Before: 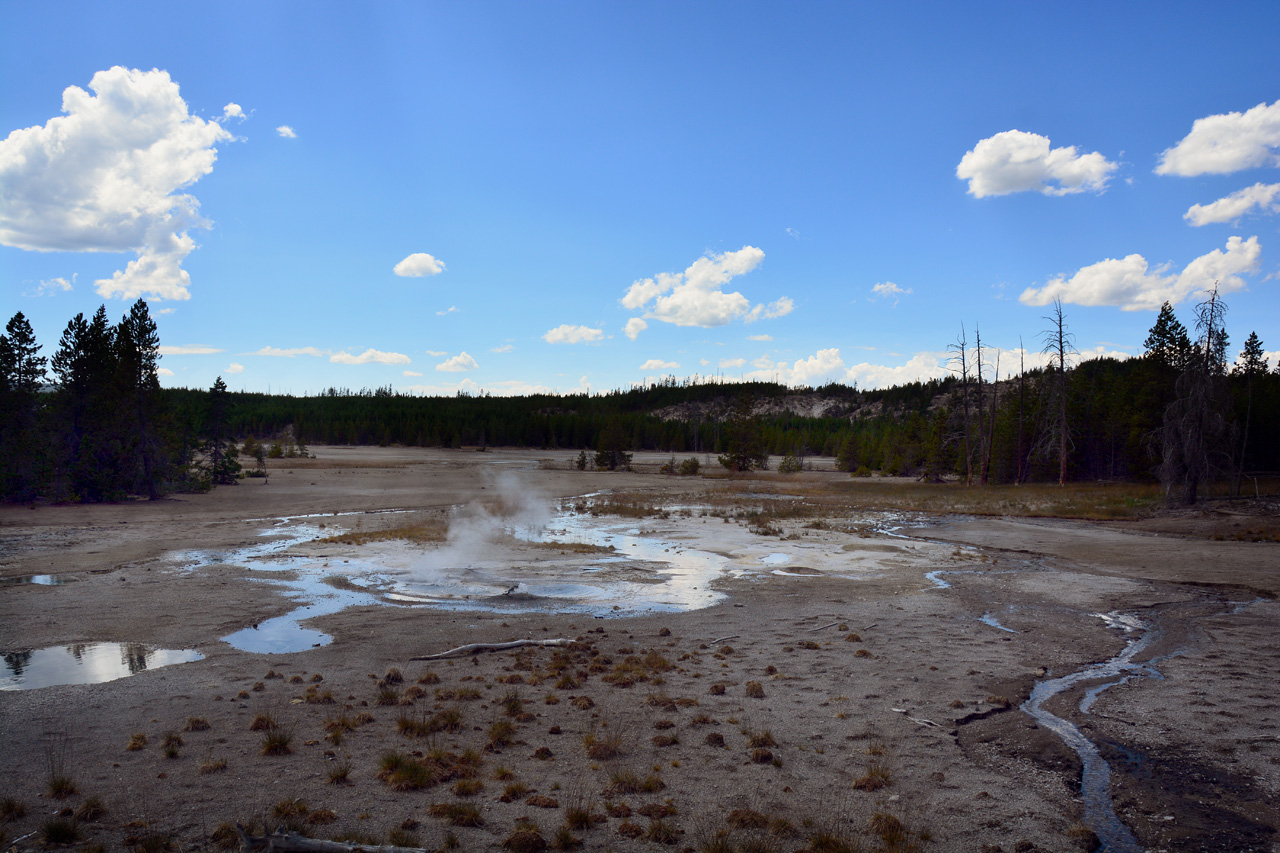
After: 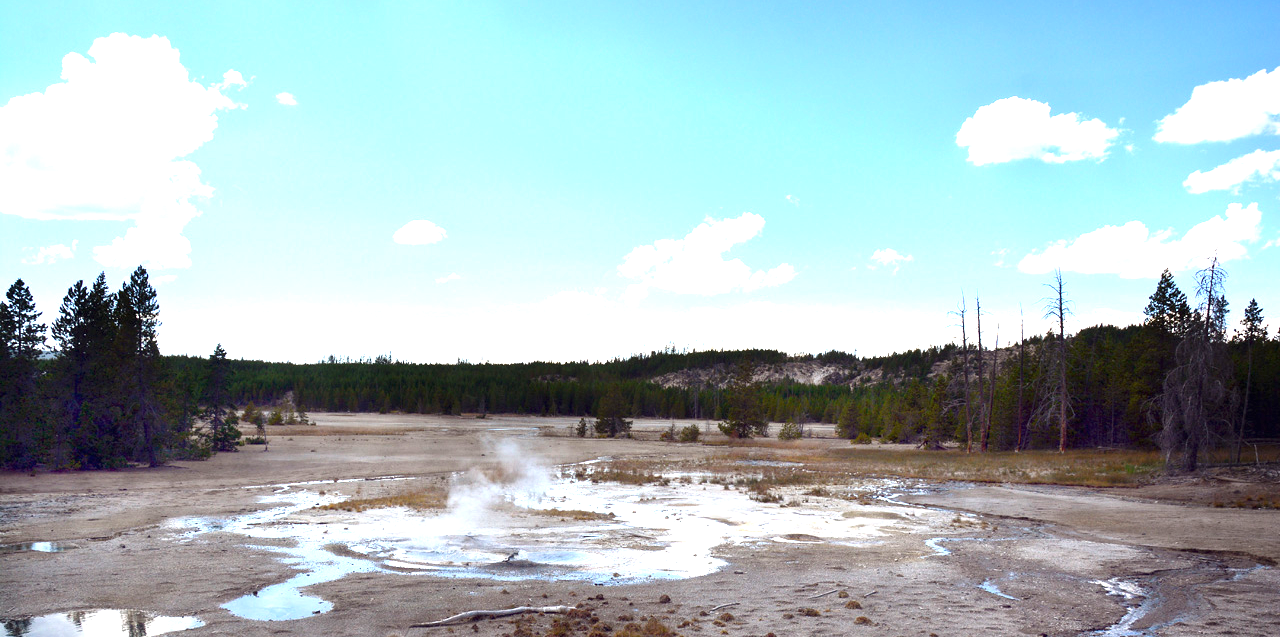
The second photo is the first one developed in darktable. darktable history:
crop: top 3.915%, bottom 21.361%
exposure: black level correction 0, exposure 1.199 EV, compensate exposure bias true, compensate highlight preservation false
